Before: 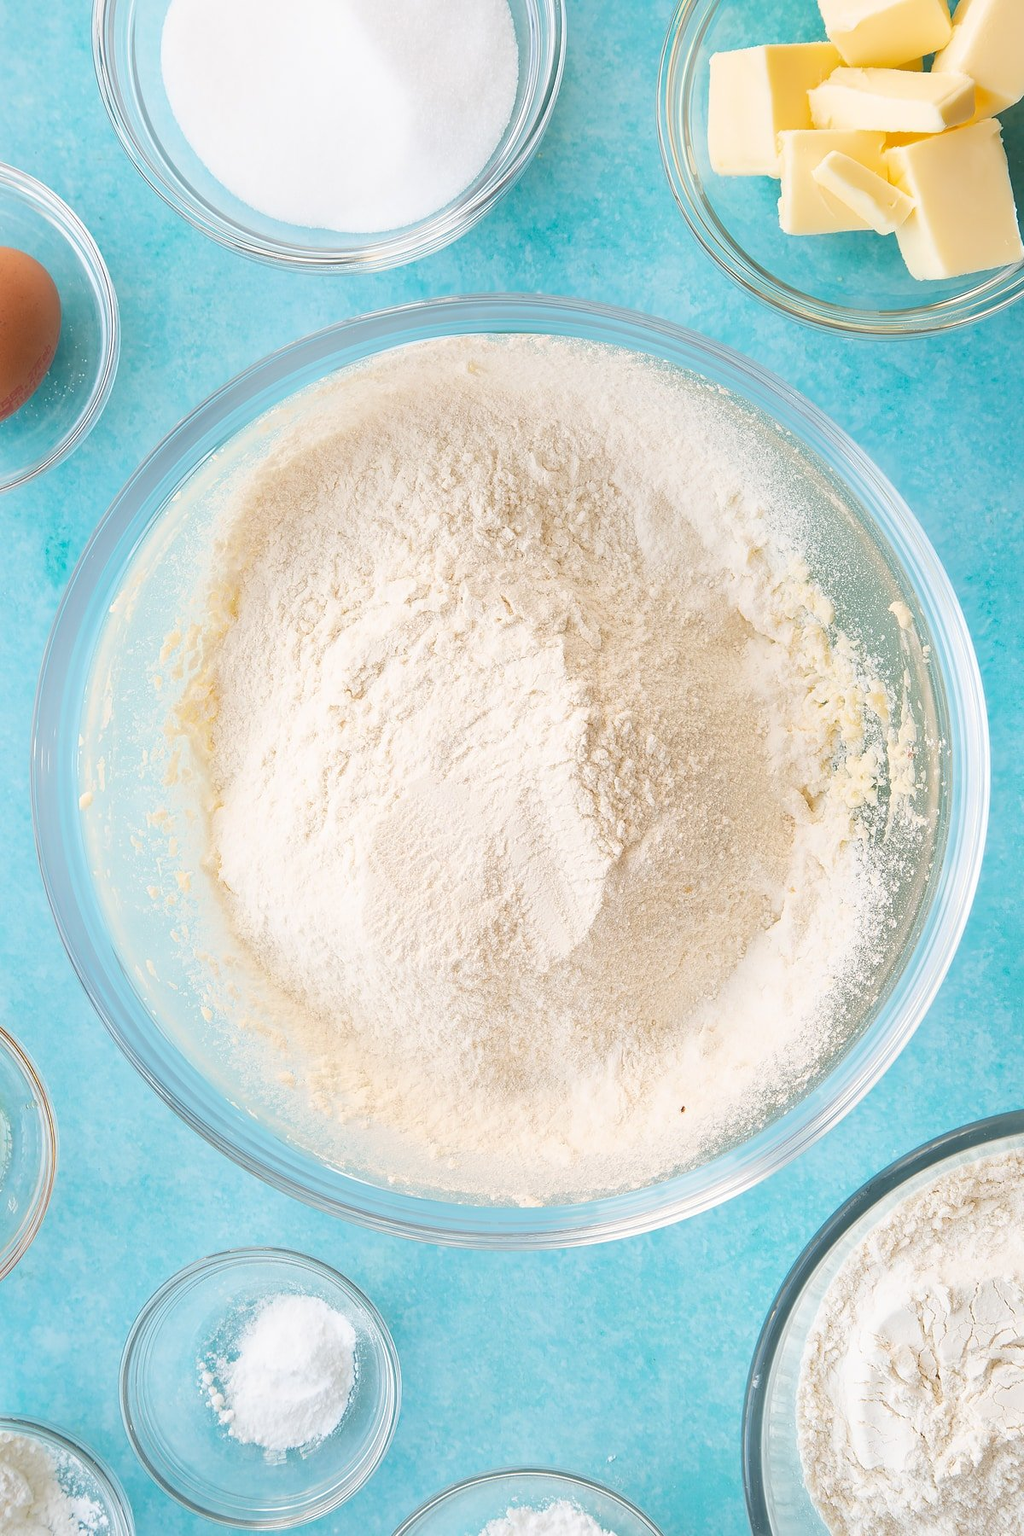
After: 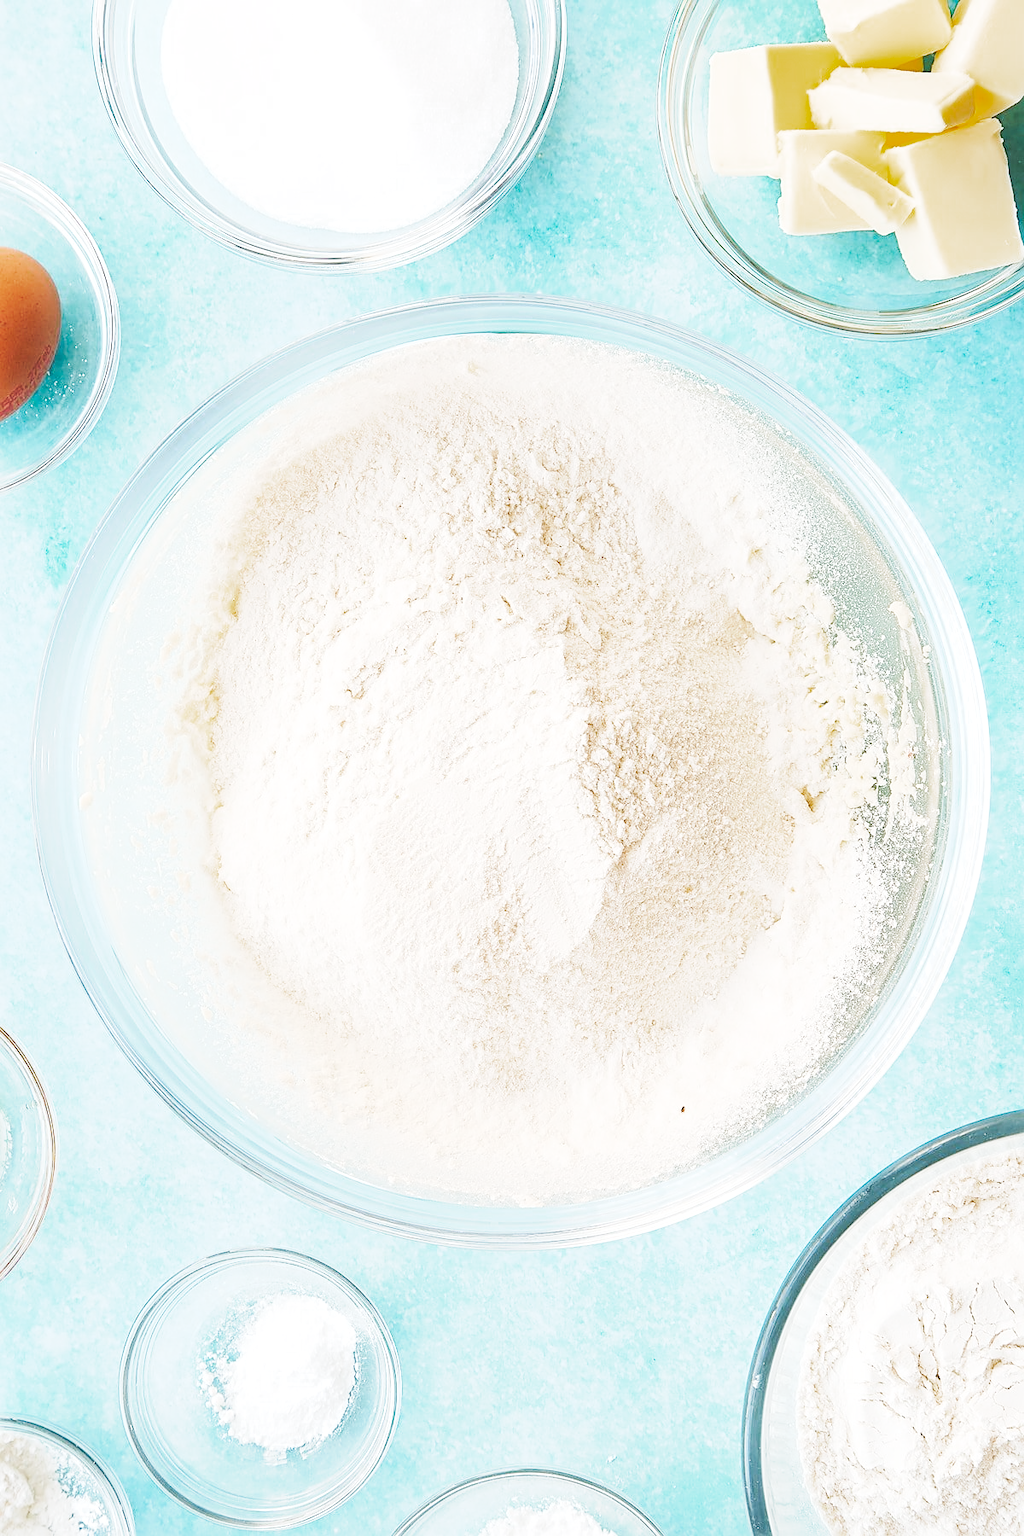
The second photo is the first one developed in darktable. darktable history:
sharpen: on, module defaults
local contrast: on, module defaults
tone curve: curves: ch0 [(0, 0.026) (0.172, 0.194) (0.398, 0.437) (0.469, 0.544) (0.612, 0.741) (0.845, 0.926) (1, 0.968)]; ch1 [(0, 0) (0.437, 0.453) (0.472, 0.467) (0.502, 0.502) (0.531, 0.546) (0.574, 0.583) (0.617, 0.64) (0.699, 0.749) (0.859, 0.919) (1, 1)]; ch2 [(0, 0) (0.33, 0.301) (0.421, 0.443) (0.476, 0.502) (0.511, 0.504) (0.553, 0.553) (0.595, 0.586) (0.664, 0.664) (1, 1)], preserve colors none
color zones: curves: ch0 [(0.203, 0.433) (0.607, 0.517) (0.697, 0.696) (0.705, 0.897)]
exposure: exposure 0.496 EV, compensate highlight preservation false
